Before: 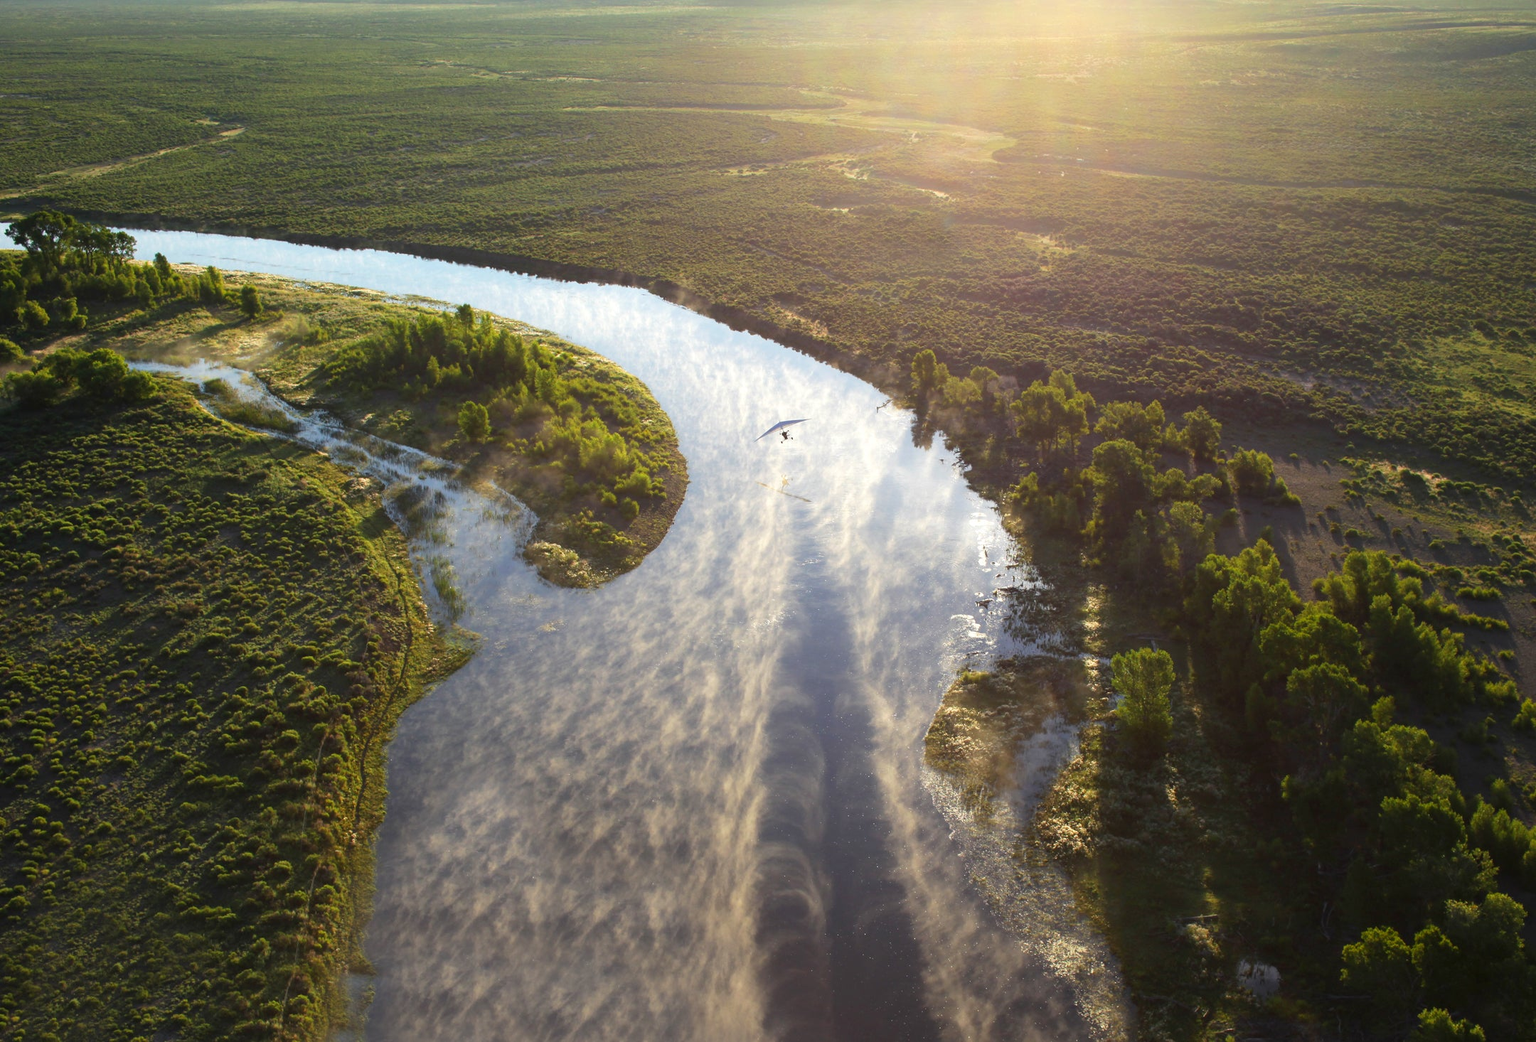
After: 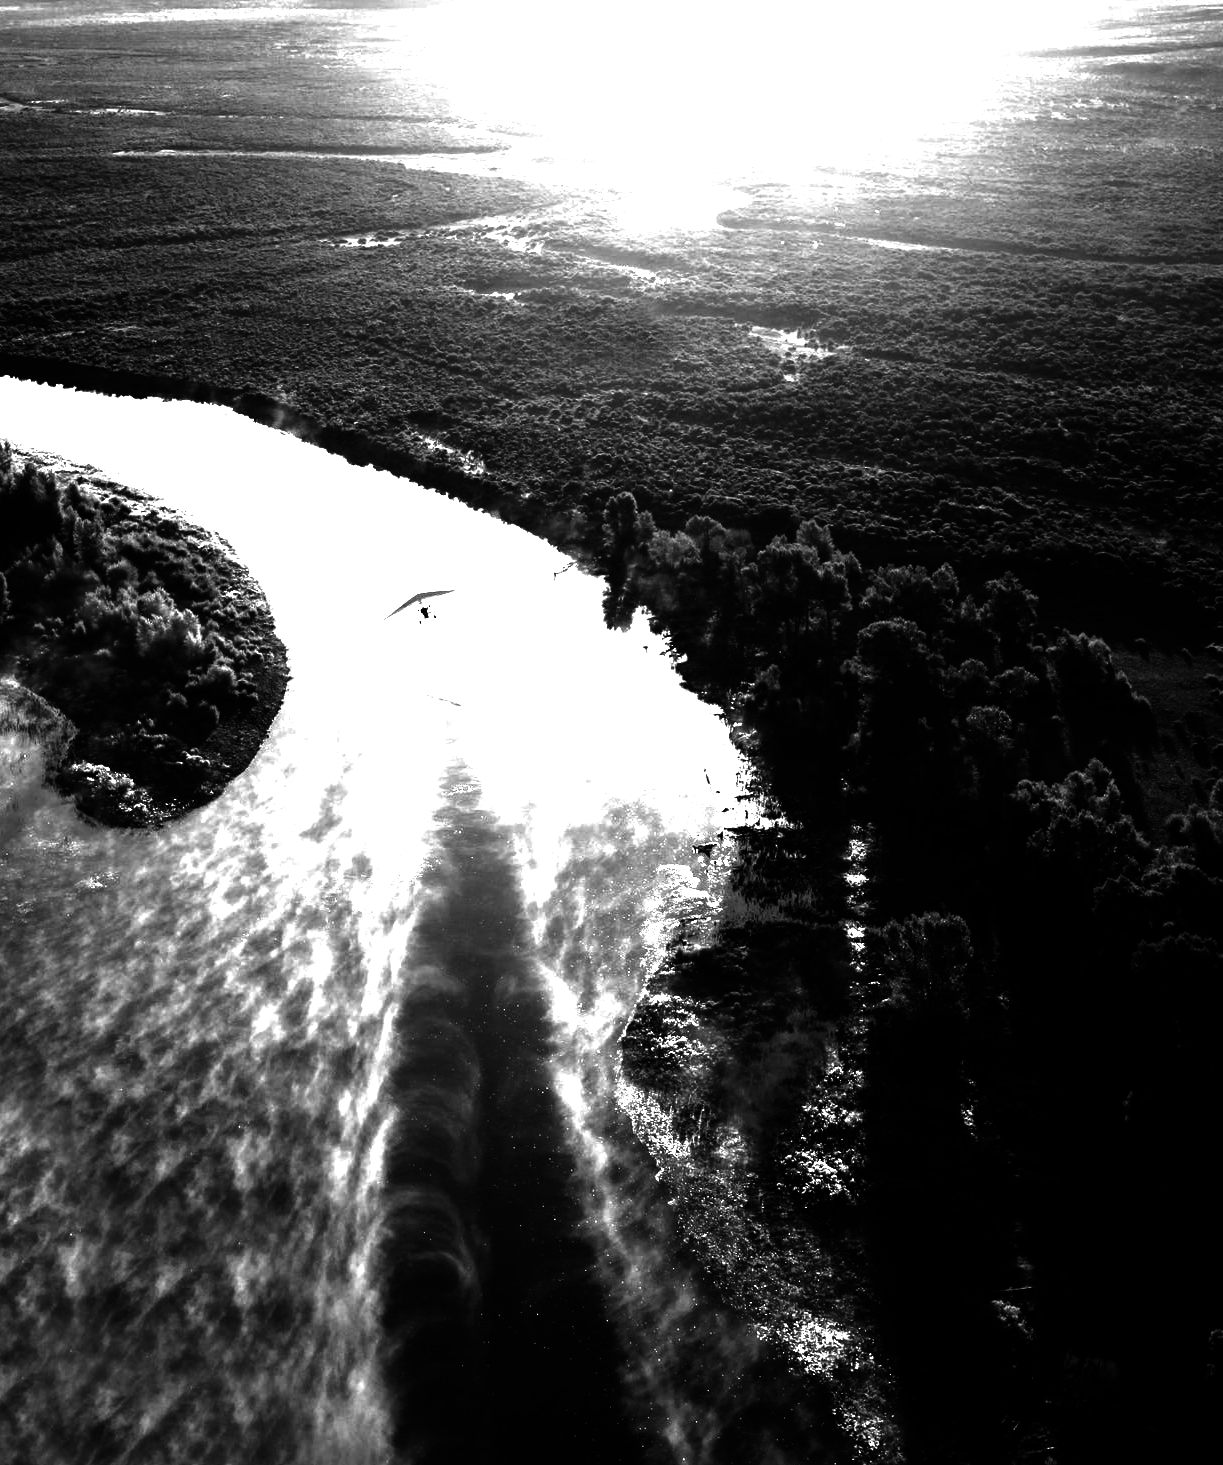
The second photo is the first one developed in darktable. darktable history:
crop: left 31.458%, top 0%, right 11.876%
tone equalizer: -8 EV -0.75 EV, -7 EV -0.7 EV, -6 EV -0.6 EV, -5 EV -0.4 EV, -3 EV 0.4 EV, -2 EV 0.6 EV, -1 EV 0.7 EV, +0 EV 0.75 EV, edges refinement/feathering 500, mask exposure compensation -1.57 EV, preserve details no
contrast brightness saturation: contrast 0.02, brightness -1, saturation -1
exposure: compensate highlight preservation false
color balance rgb: shadows lift › chroma 2%, shadows lift › hue 135.47°, highlights gain › chroma 2%, highlights gain › hue 291.01°, global offset › luminance 0.5%, perceptual saturation grading › global saturation -10.8%, perceptual saturation grading › highlights -26.83%, perceptual saturation grading › shadows 21.25%, perceptual brilliance grading › highlights 17.77%, perceptual brilliance grading › mid-tones 31.71%, perceptual brilliance grading › shadows -31.01%, global vibrance 24.91%
